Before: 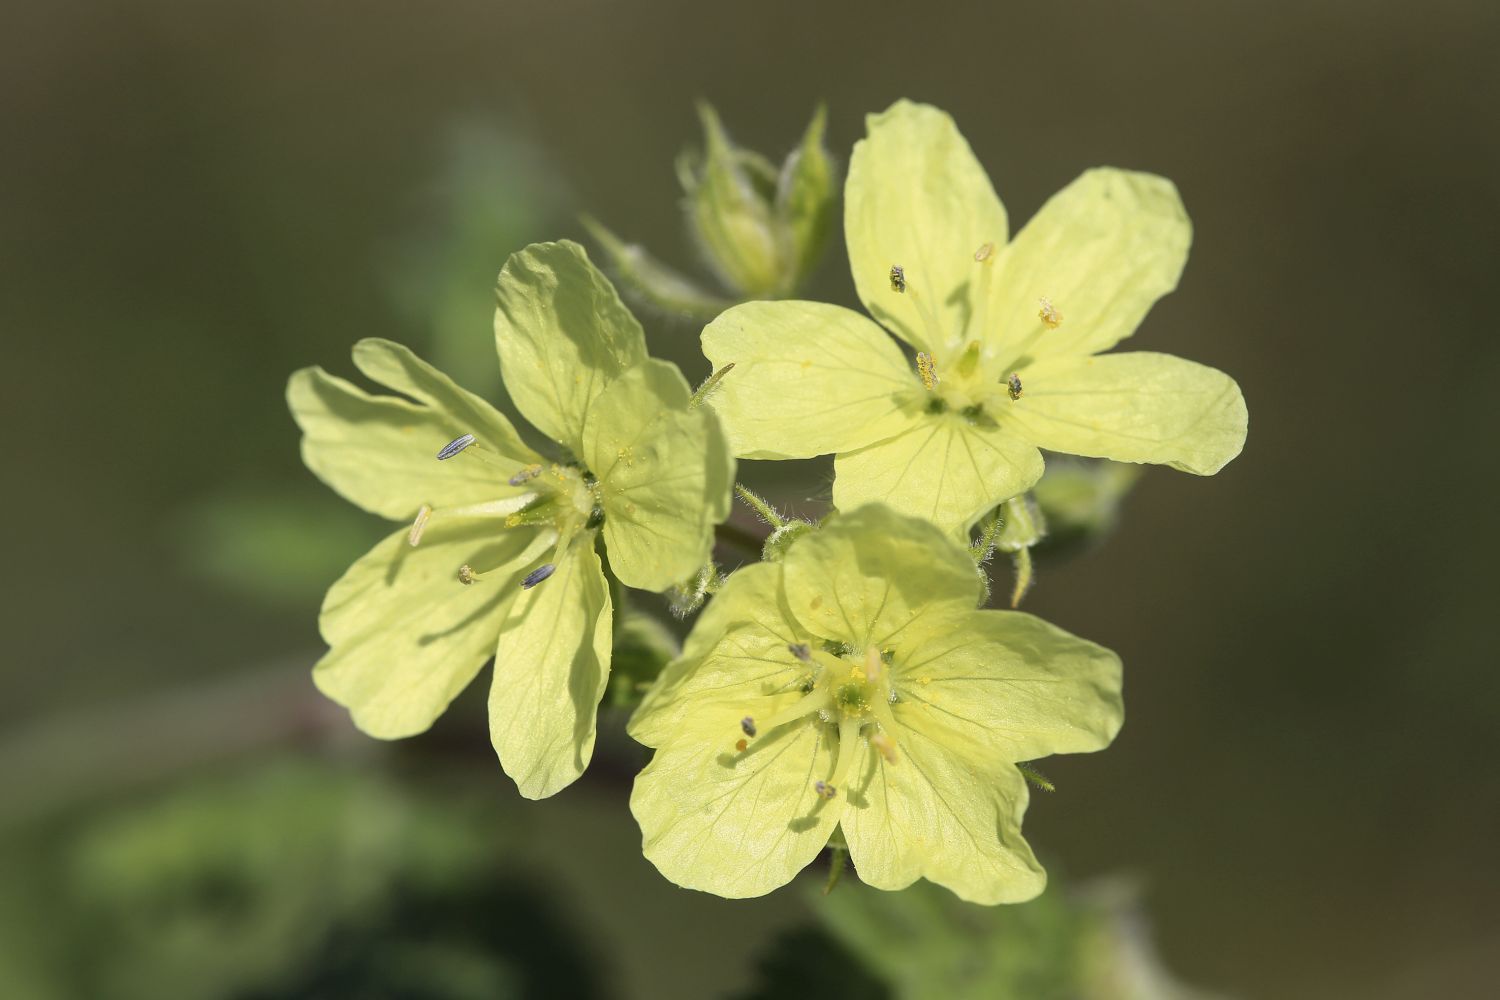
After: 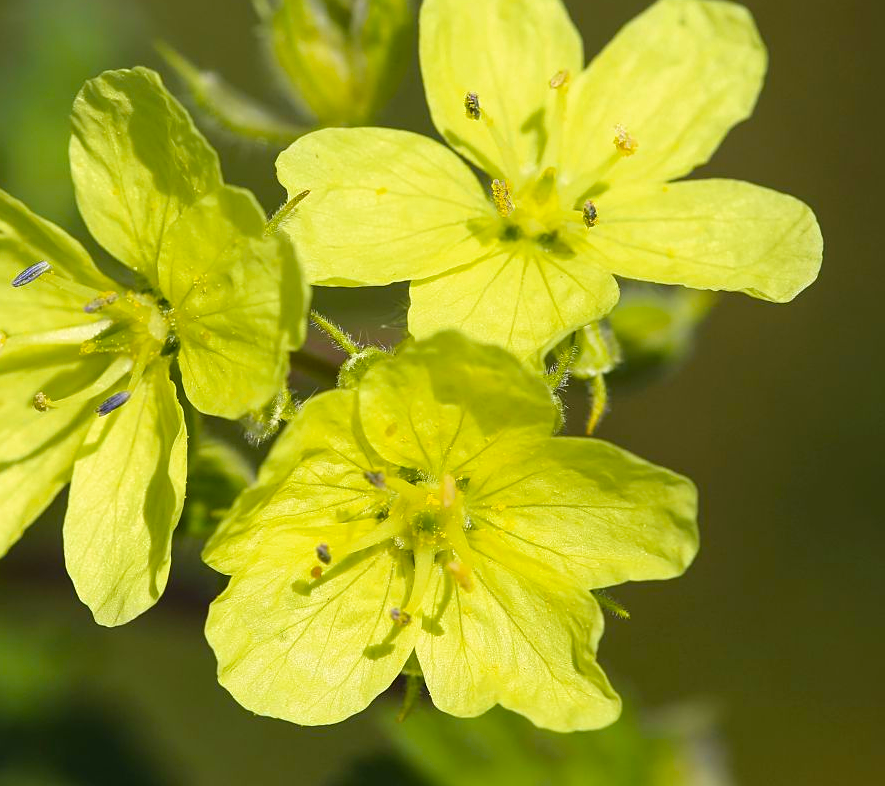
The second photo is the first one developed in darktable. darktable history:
crop and rotate: left 28.356%, top 17.397%, right 12.639%, bottom 3.987%
sharpen: amount 0.214
velvia: strength 50.83%, mid-tones bias 0.511
